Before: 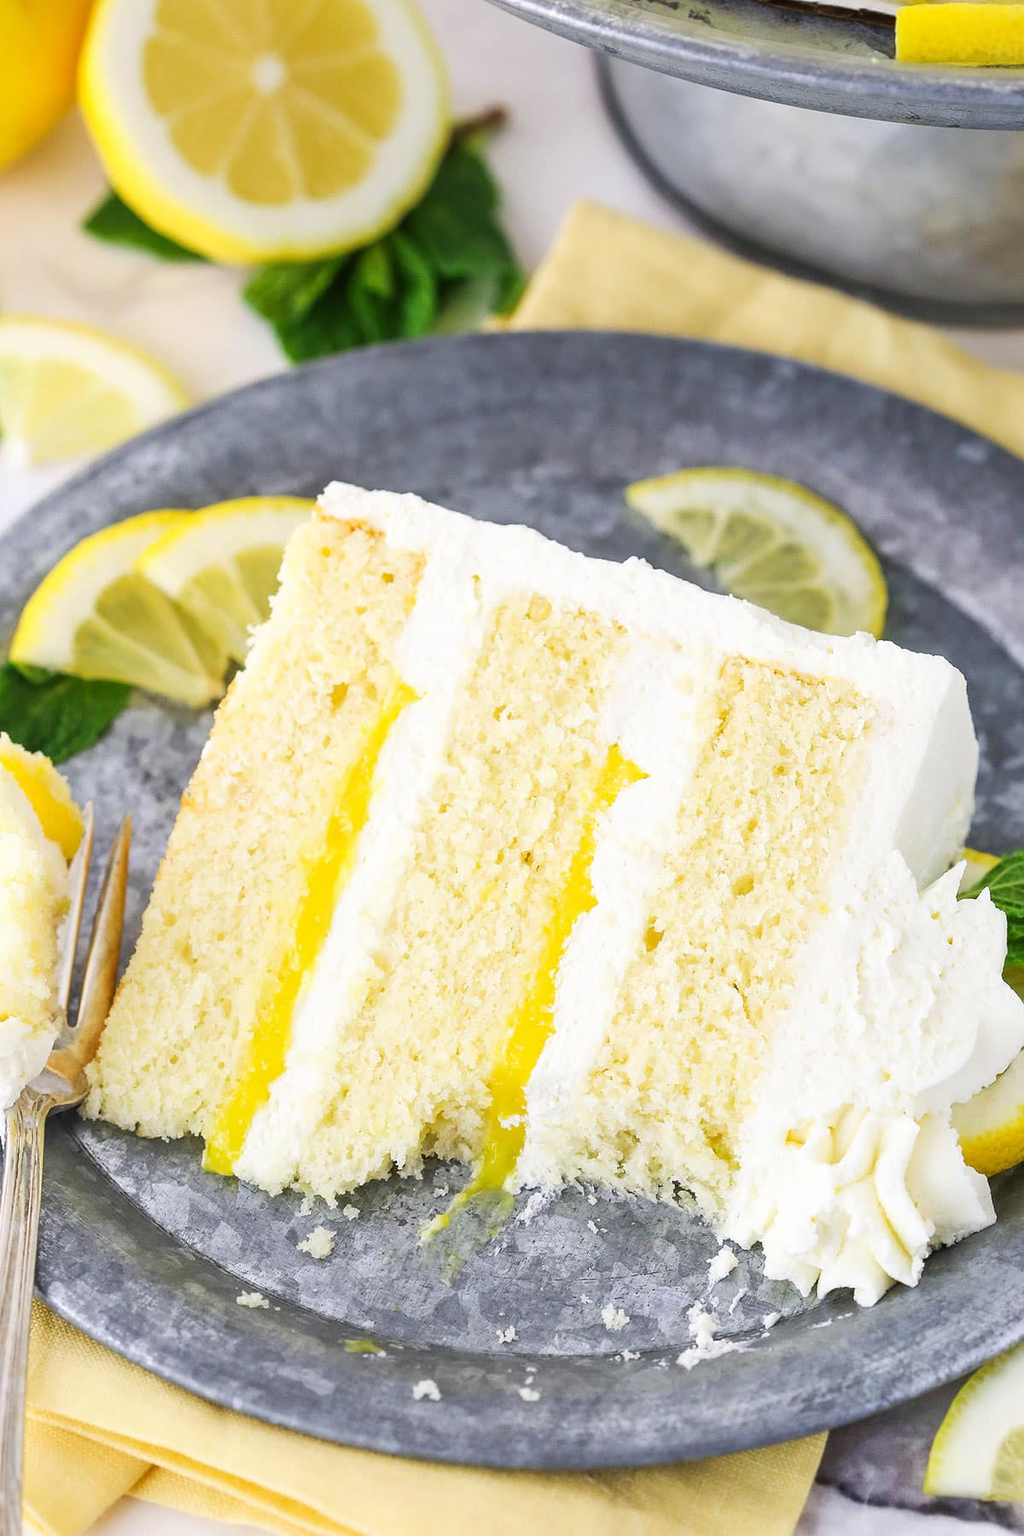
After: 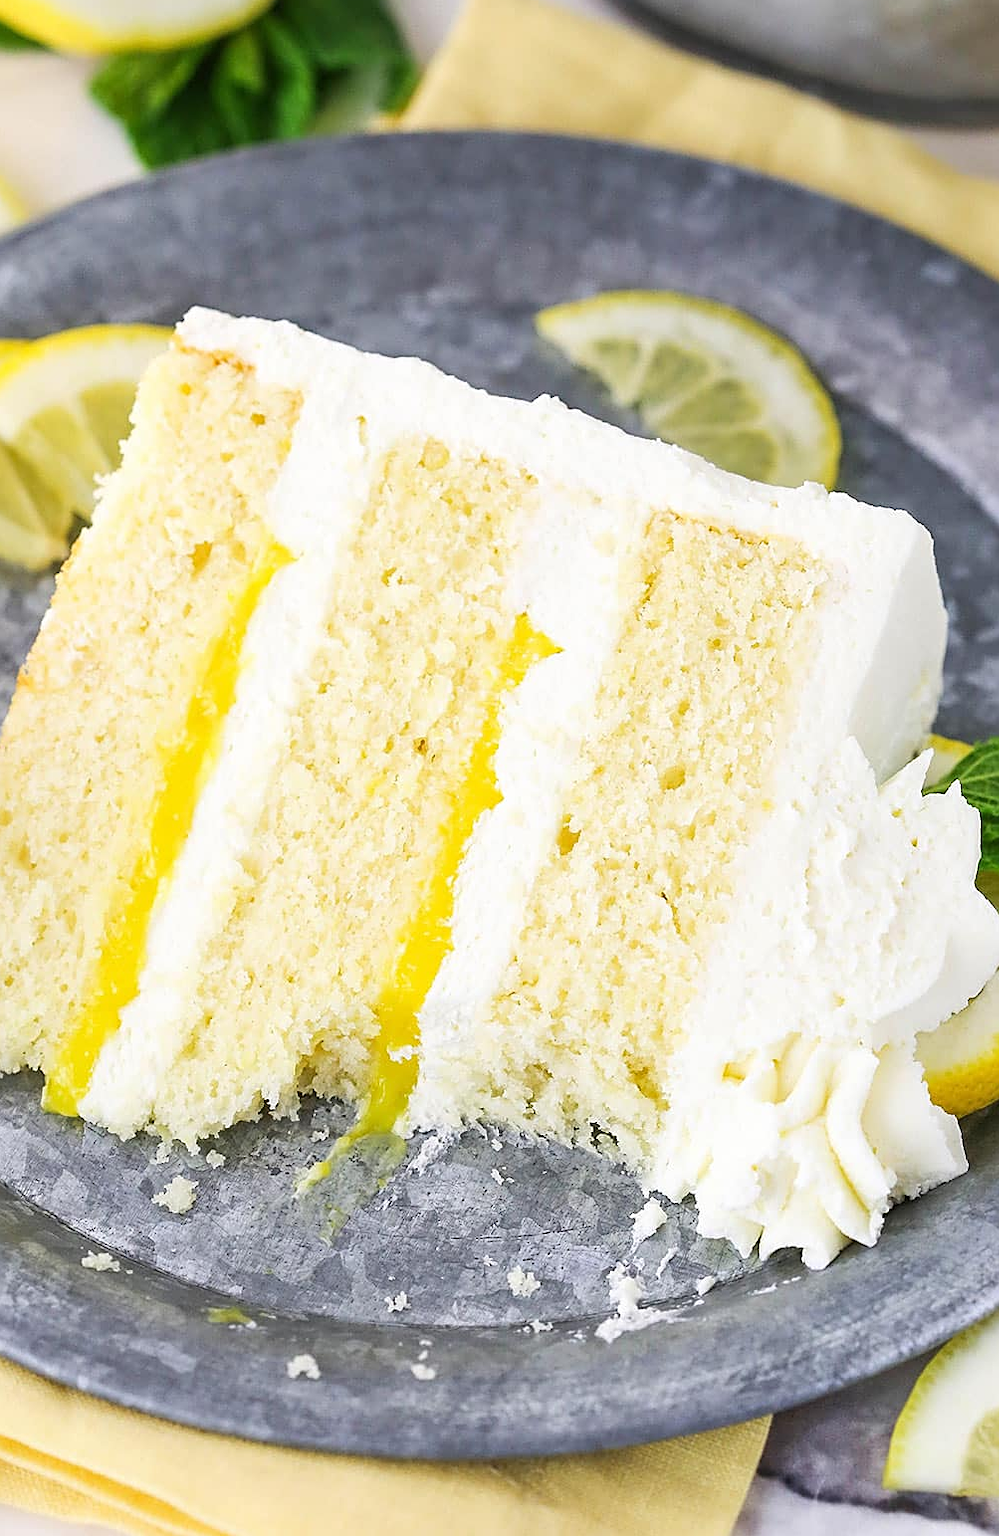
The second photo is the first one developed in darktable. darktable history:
sharpen: on, module defaults
crop: left 16.315%, top 14.246%
